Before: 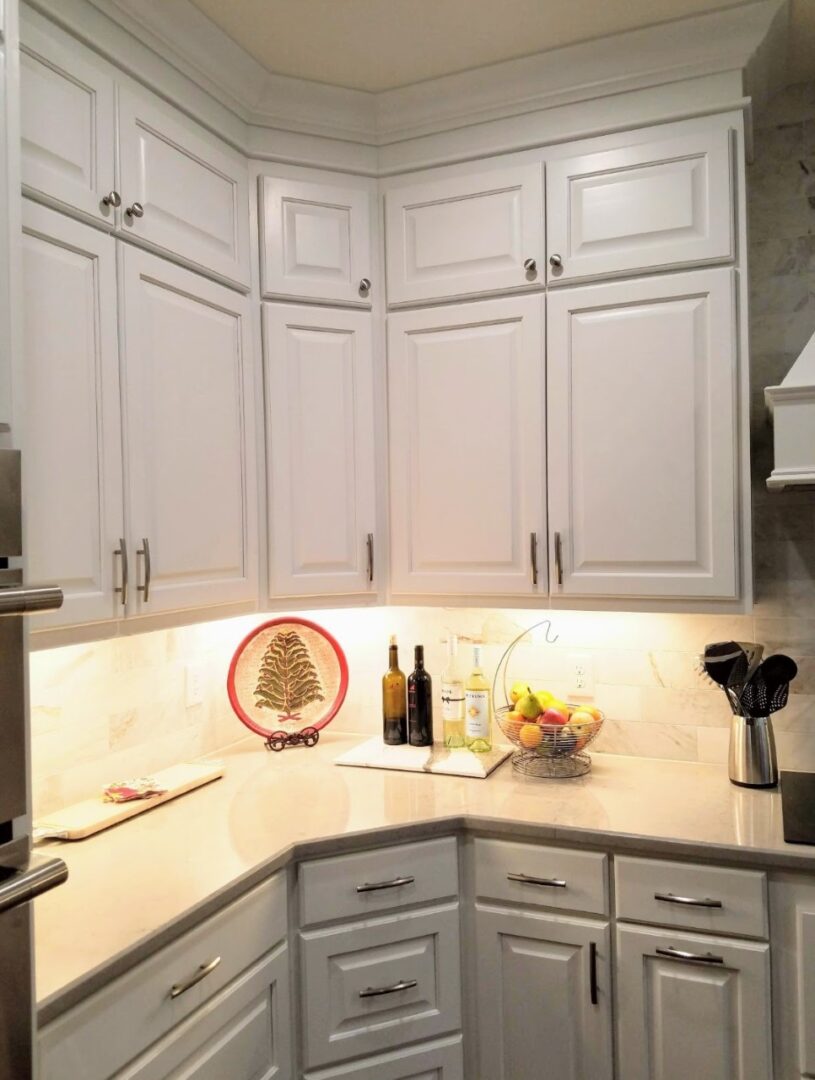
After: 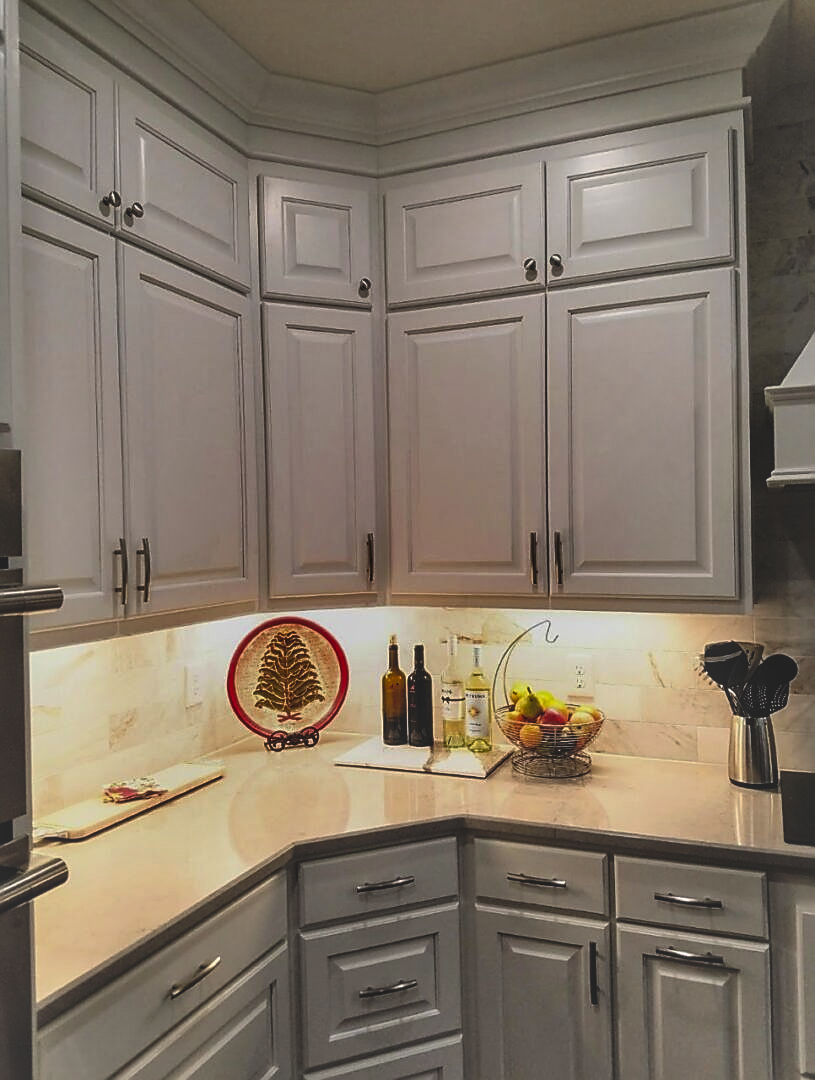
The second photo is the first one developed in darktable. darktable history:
rgb curve: curves: ch0 [(0, 0.186) (0.314, 0.284) (0.775, 0.708) (1, 1)], compensate middle gray true, preserve colors none
exposure: exposure -0.36 EV, compensate highlight preservation false
sharpen: radius 1.4, amount 1.25, threshold 0.7
shadows and highlights: radius 123.98, shadows 100, white point adjustment -3, highlights -100, highlights color adjustment 89.84%, soften with gaussian
bloom: size 3%, threshold 100%, strength 0%
local contrast: on, module defaults
contrast brightness saturation: contrast 0.14
